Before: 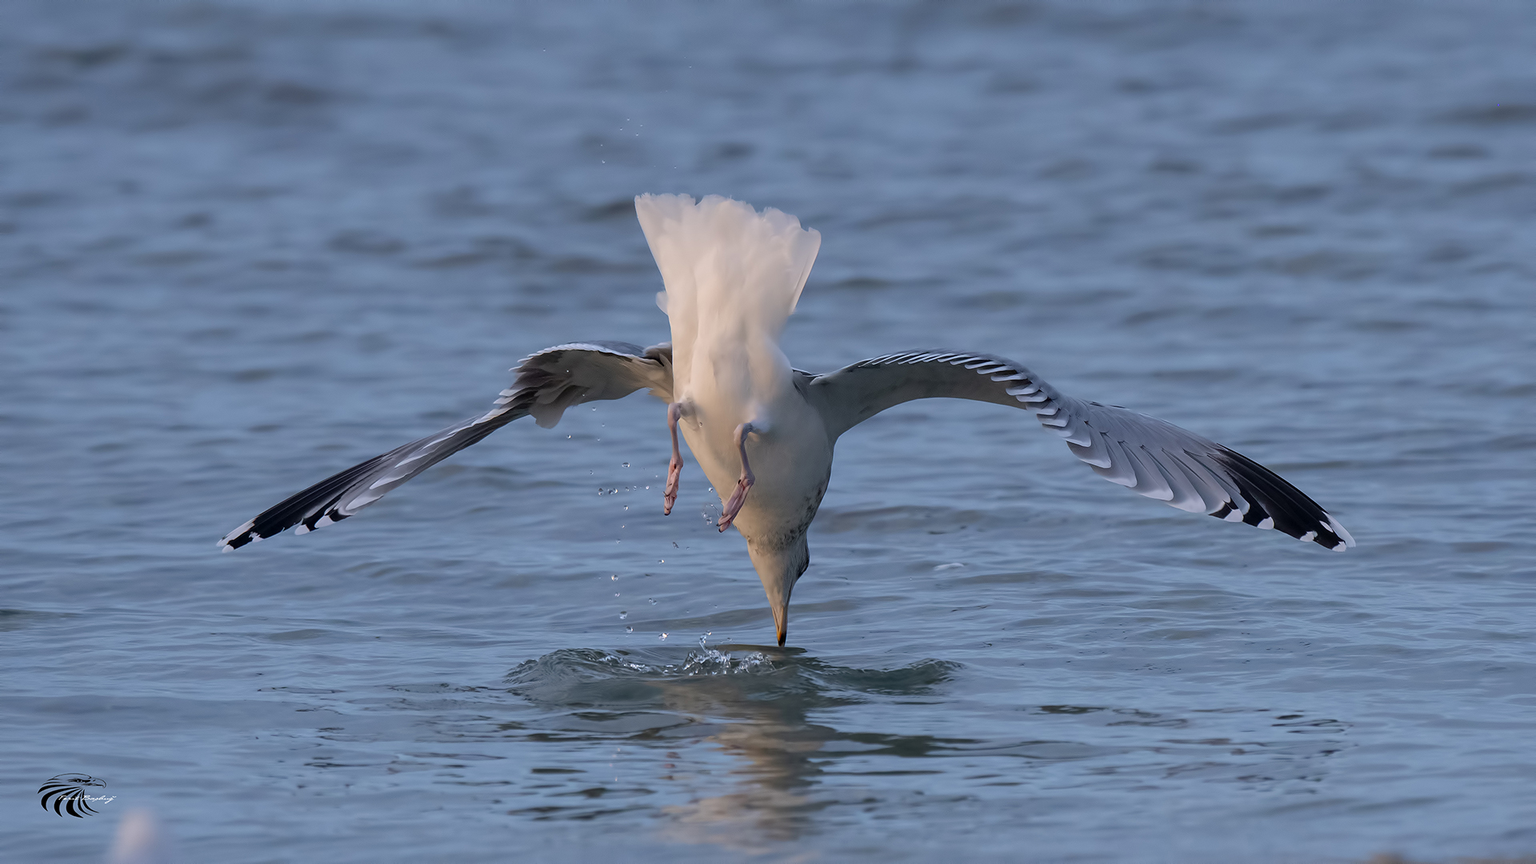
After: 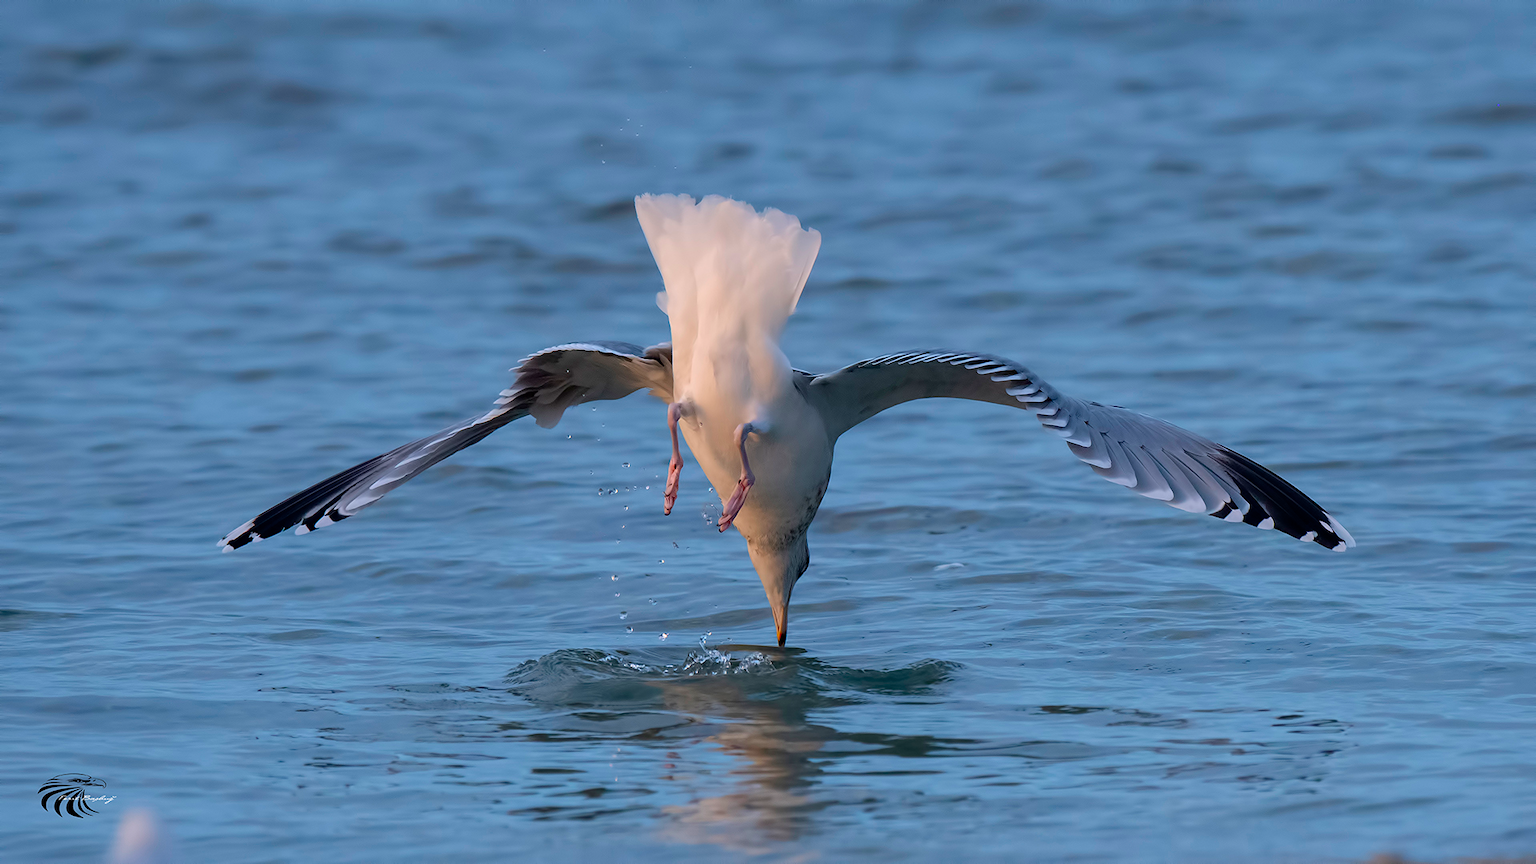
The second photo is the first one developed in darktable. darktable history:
contrast brightness saturation: contrast 0.089, saturation 0.278
